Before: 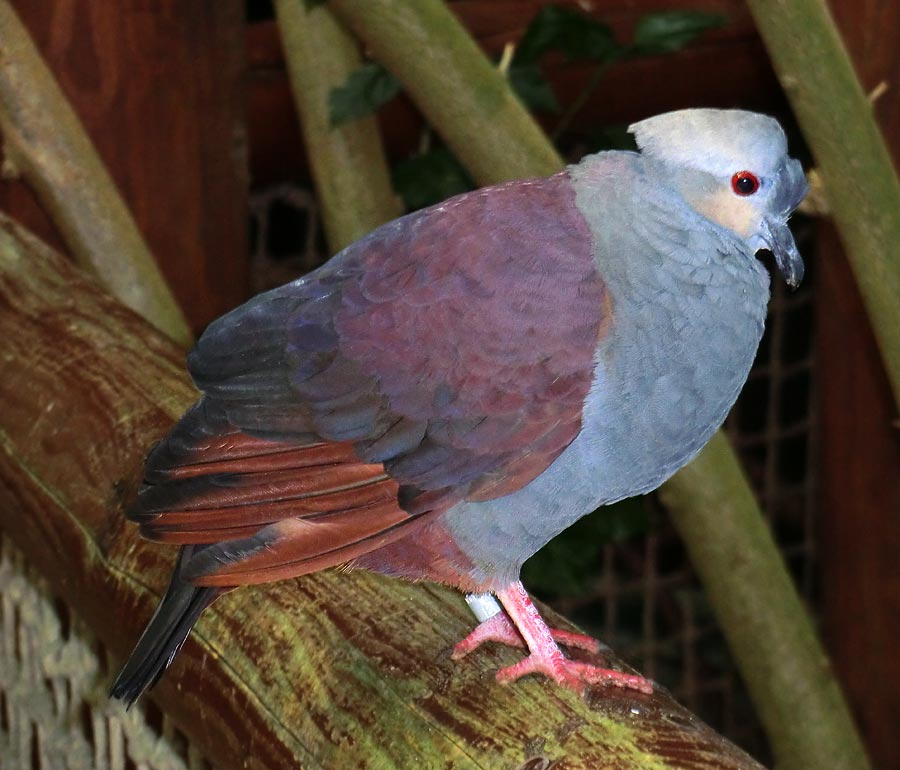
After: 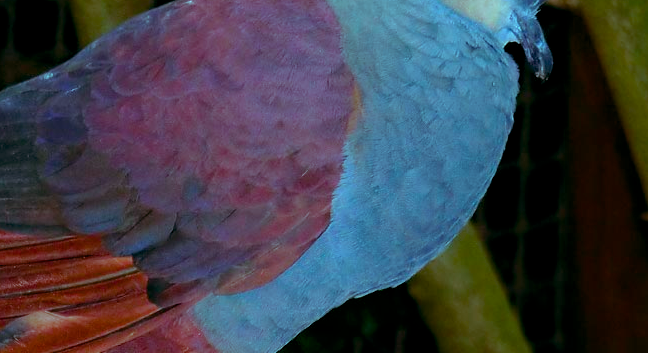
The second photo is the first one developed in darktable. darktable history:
color balance rgb: shadows lift › luminance -7.7%, shadows lift › chroma 2.13%, shadows lift › hue 165.27°, power › luminance -7.77%, power › chroma 1.34%, power › hue 330.55°, highlights gain › luminance -33.33%, highlights gain › chroma 5.68%, highlights gain › hue 217.2°, global offset › luminance -0.33%, global offset › chroma 0.11%, global offset › hue 165.27°, perceptual saturation grading › global saturation 27.72%, perceptual saturation grading › highlights -25%, perceptual saturation grading › mid-tones 25%, perceptual saturation grading › shadows 50%
crop and rotate: left 27.938%, top 27.046%, bottom 27.046%
